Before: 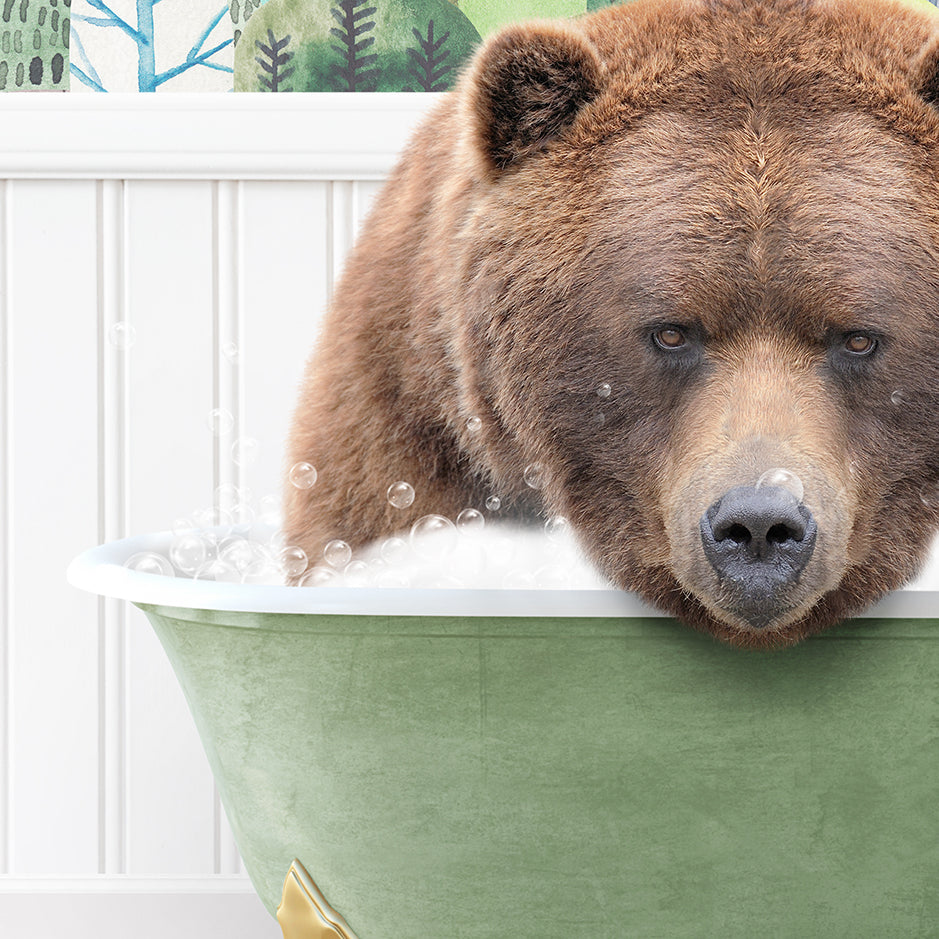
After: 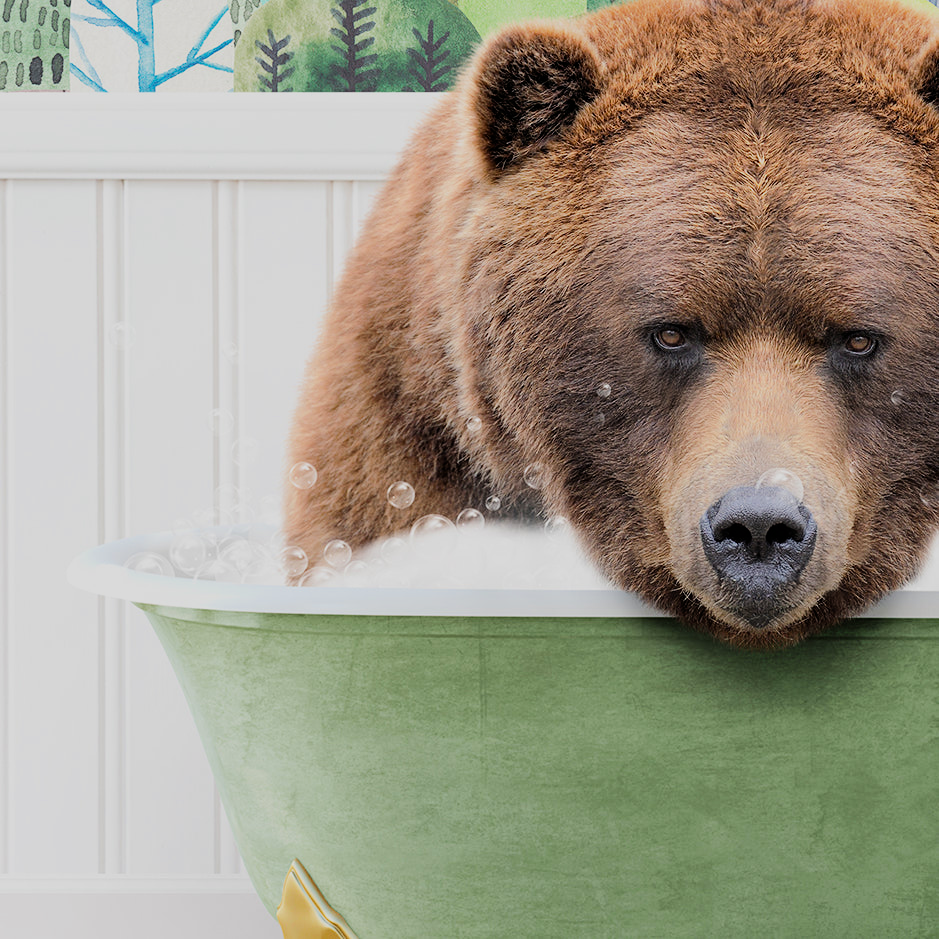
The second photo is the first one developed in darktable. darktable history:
filmic rgb: black relative exposure -7.65 EV, white relative exposure 4.56 EV, hardness 3.61, contrast 1.05
tone equalizer: -8 EV -0.417 EV, -7 EV -0.389 EV, -6 EV -0.333 EV, -5 EV -0.222 EV, -3 EV 0.222 EV, -2 EV 0.333 EV, -1 EV 0.389 EV, +0 EV 0.417 EV, edges refinement/feathering 500, mask exposure compensation -1.57 EV, preserve details no
white balance: emerald 1
exposure: exposure -0.293 EV, compensate highlight preservation false
color balance rgb: perceptual saturation grading › global saturation 20%, global vibrance 20%
